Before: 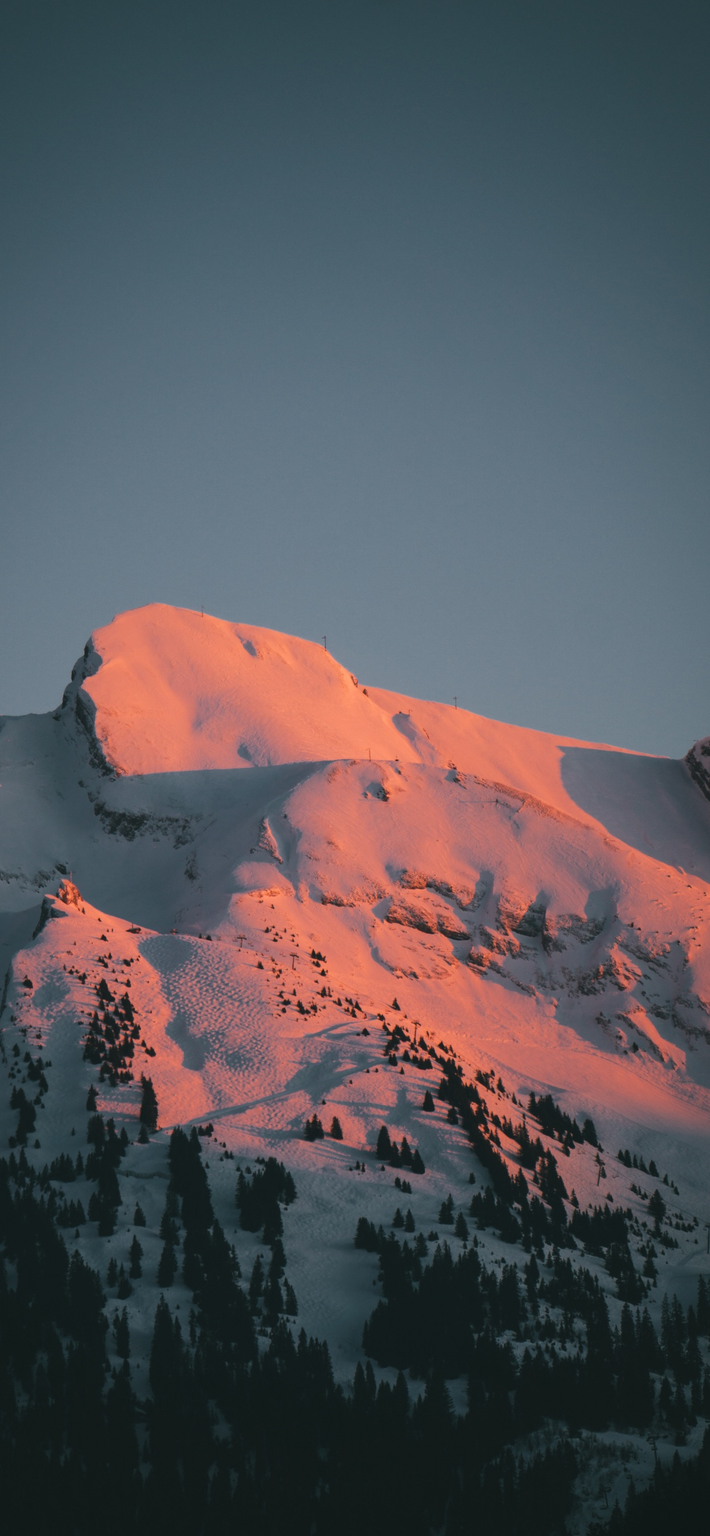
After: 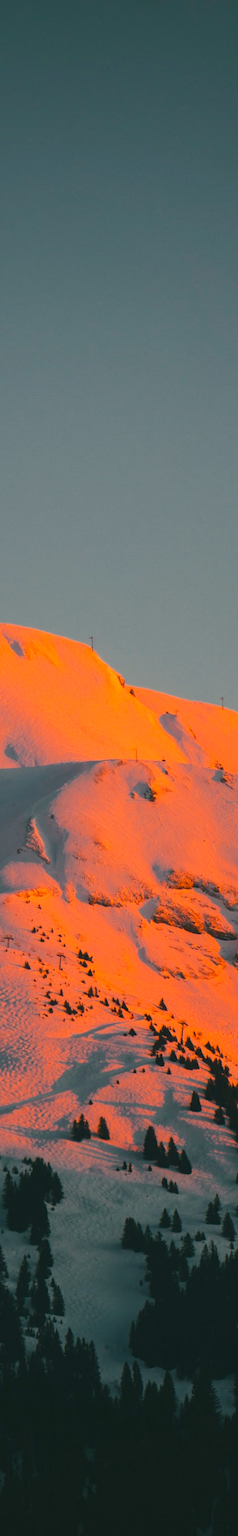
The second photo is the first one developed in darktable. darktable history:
color balance rgb: perceptual saturation grading › global saturation 19.614%, global vibrance 39.516%
color correction: highlights a* 2.54, highlights b* 22.83
crop: left 32.921%, right 33.503%
exposure: exposure 0.202 EV, compensate highlight preservation false
